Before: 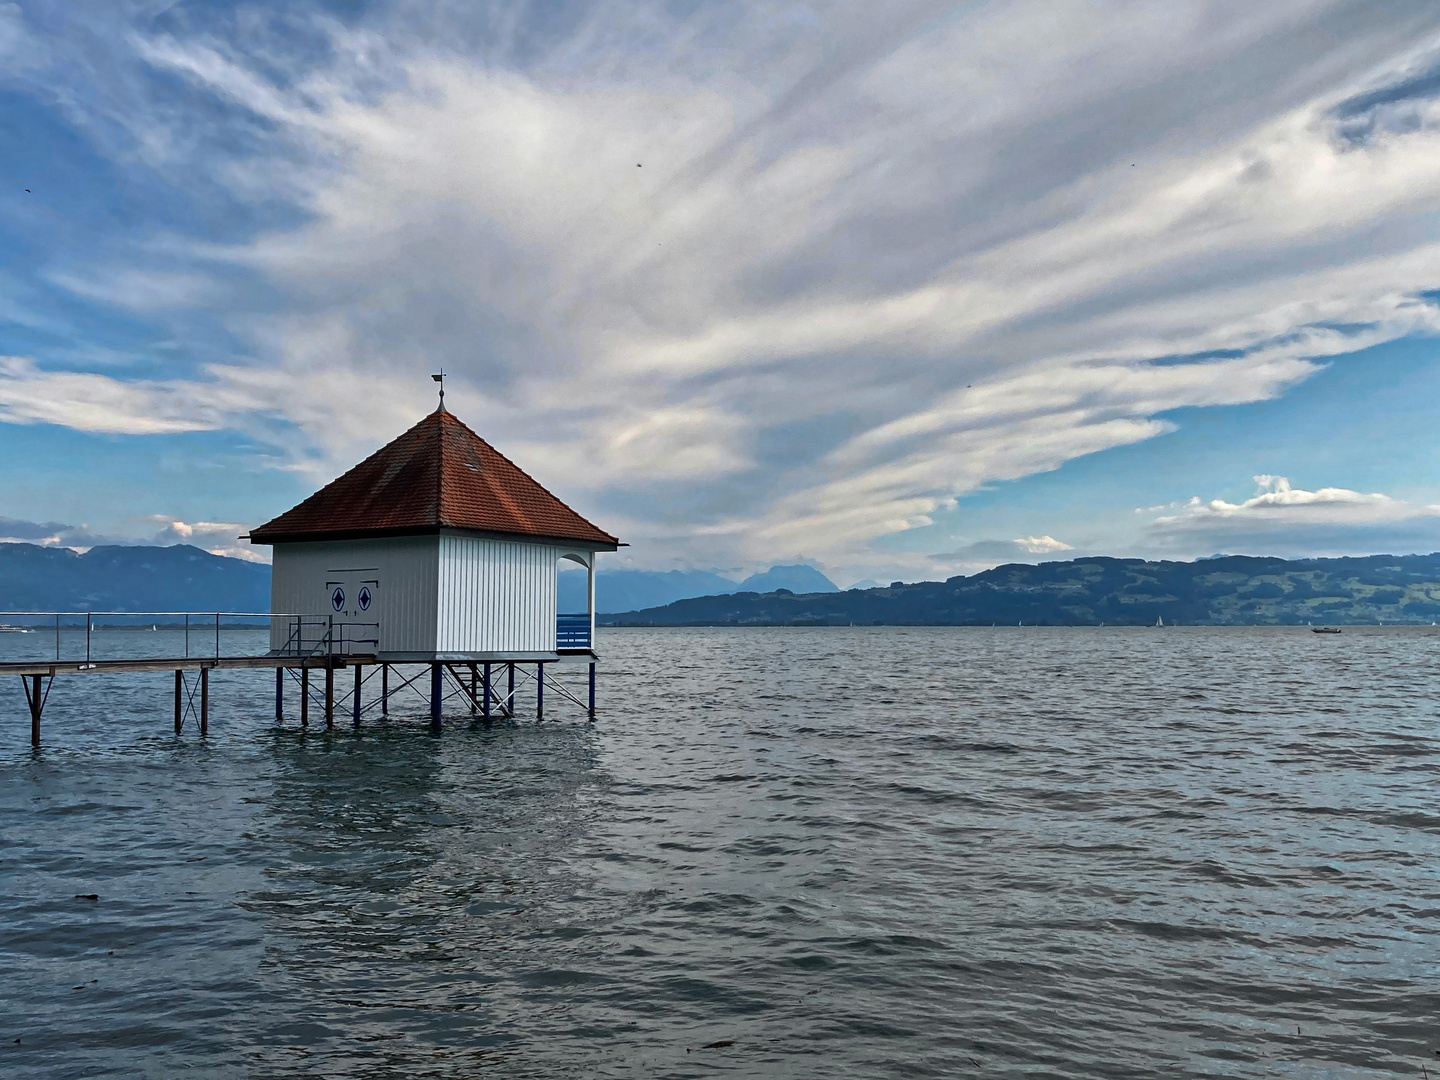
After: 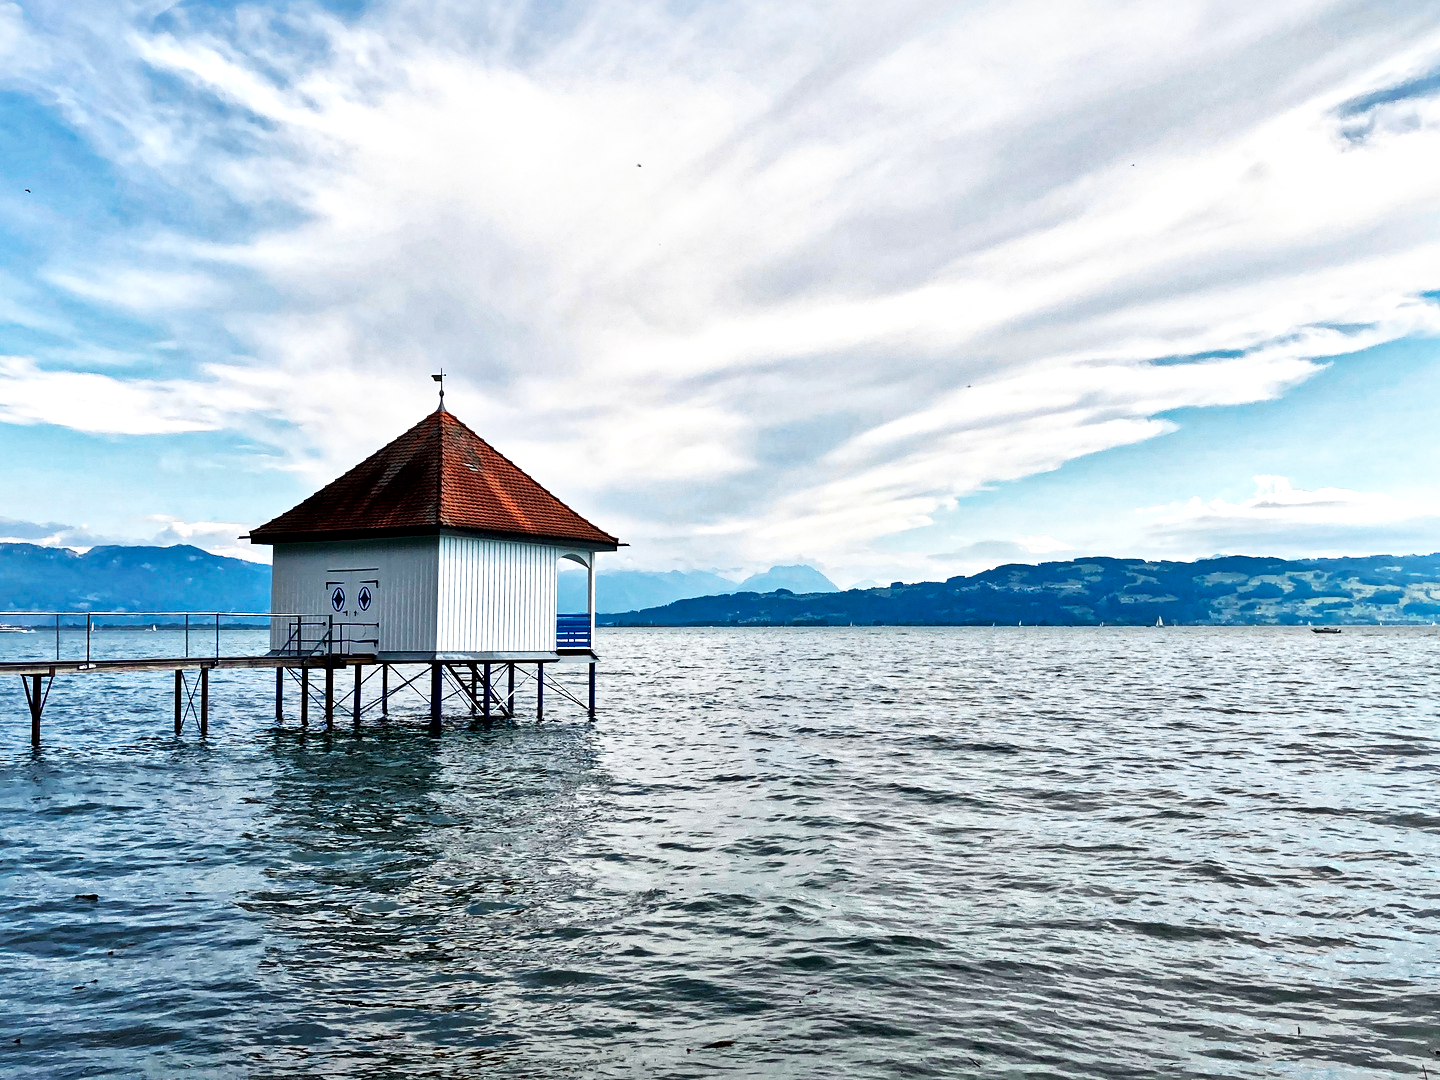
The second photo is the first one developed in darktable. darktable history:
local contrast: mode bilateral grid, contrast 25, coarseness 47, detail 151%, midtone range 0.2
base curve: curves: ch0 [(0, 0) (0.007, 0.004) (0.027, 0.03) (0.046, 0.07) (0.207, 0.54) (0.442, 0.872) (0.673, 0.972) (1, 1)], preserve colors none
